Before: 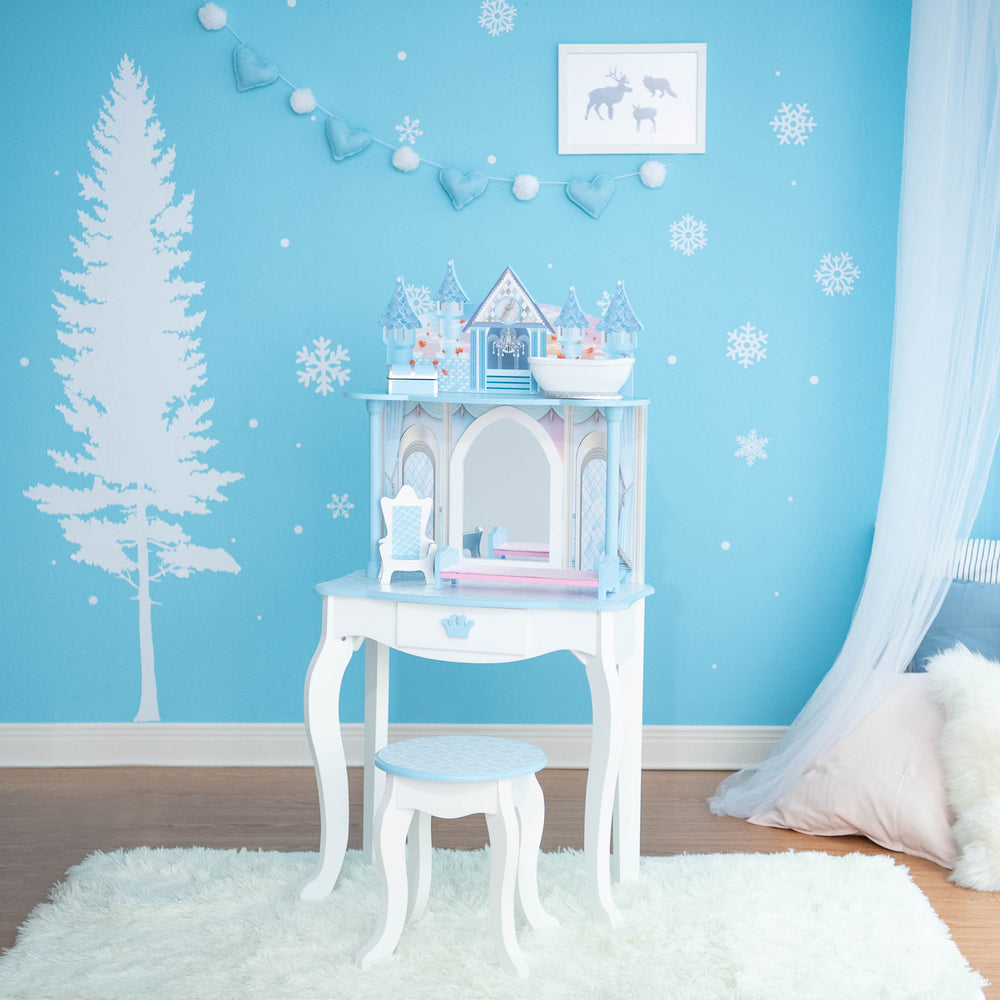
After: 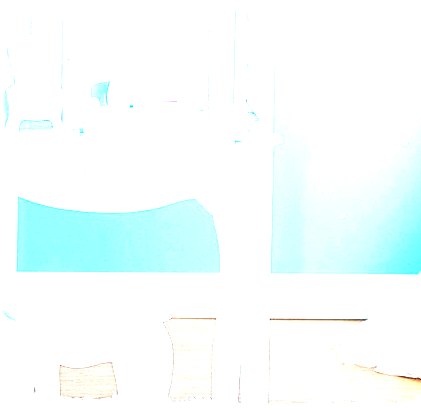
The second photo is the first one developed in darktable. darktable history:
crop: left 37.221%, top 45.169%, right 20.63%, bottom 13.777%
color balance: contrast 8.5%, output saturation 105%
exposure: exposure 2 EV, compensate highlight preservation false
sharpen: on, module defaults
